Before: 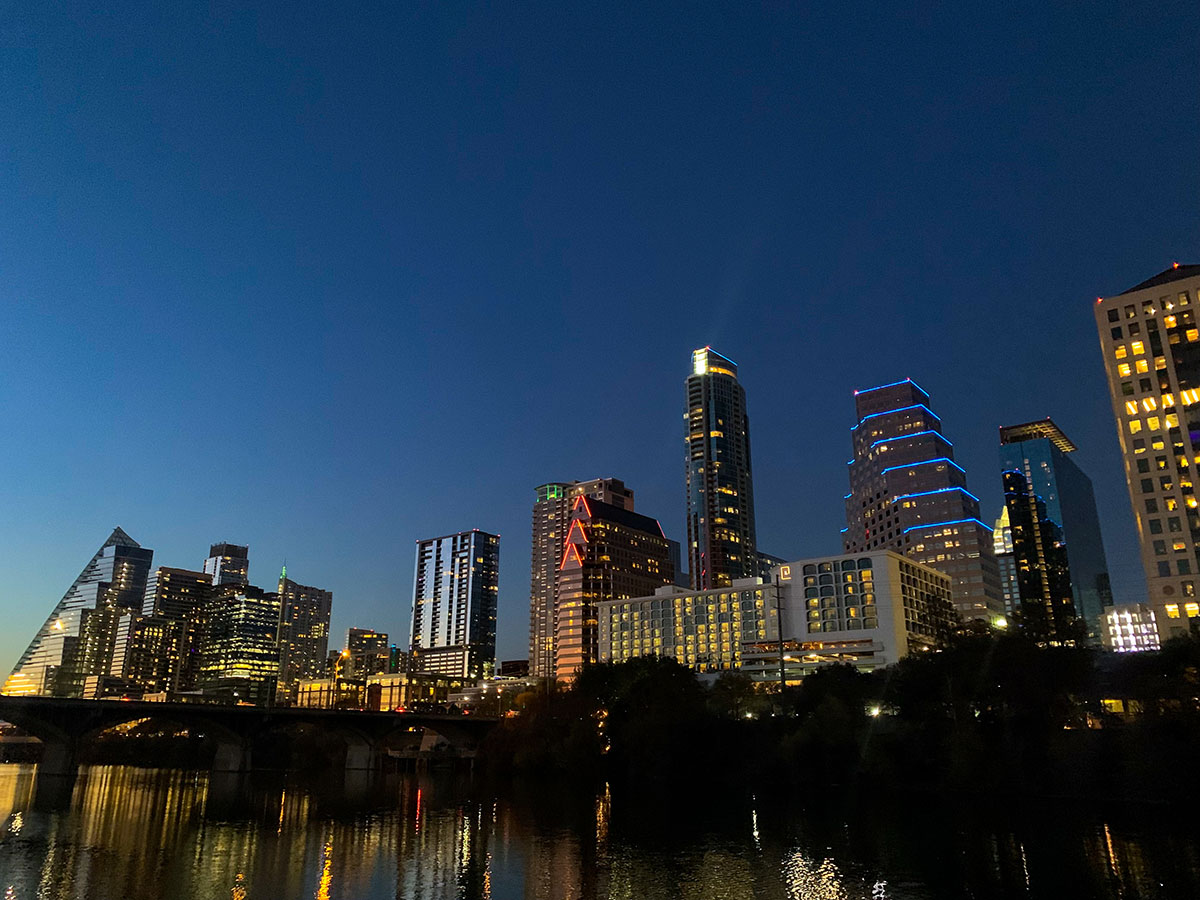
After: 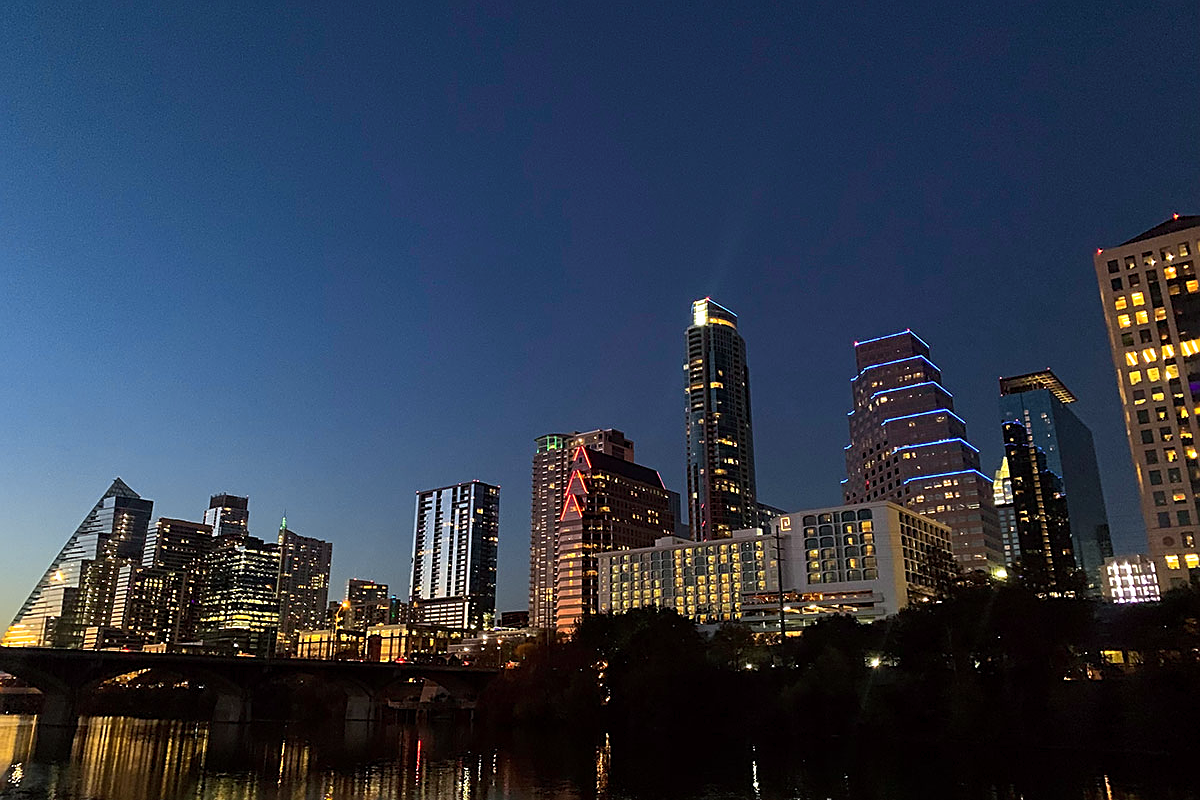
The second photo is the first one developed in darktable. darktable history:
sharpen: on, module defaults
crop and rotate: top 5.454%, bottom 5.575%
tone curve: curves: ch0 [(0, 0) (0.253, 0.237) (1, 1)]; ch1 [(0, 0) (0.401, 0.42) (0.442, 0.47) (0.491, 0.495) (0.511, 0.523) (0.557, 0.565) (0.66, 0.683) (1, 1)]; ch2 [(0, 0) (0.394, 0.413) (0.5, 0.5) (0.578, 0.568) (1, 1)], color space Lab, independent channels, preserve colors none
levels: levels [0, 0.476, 0.951]
